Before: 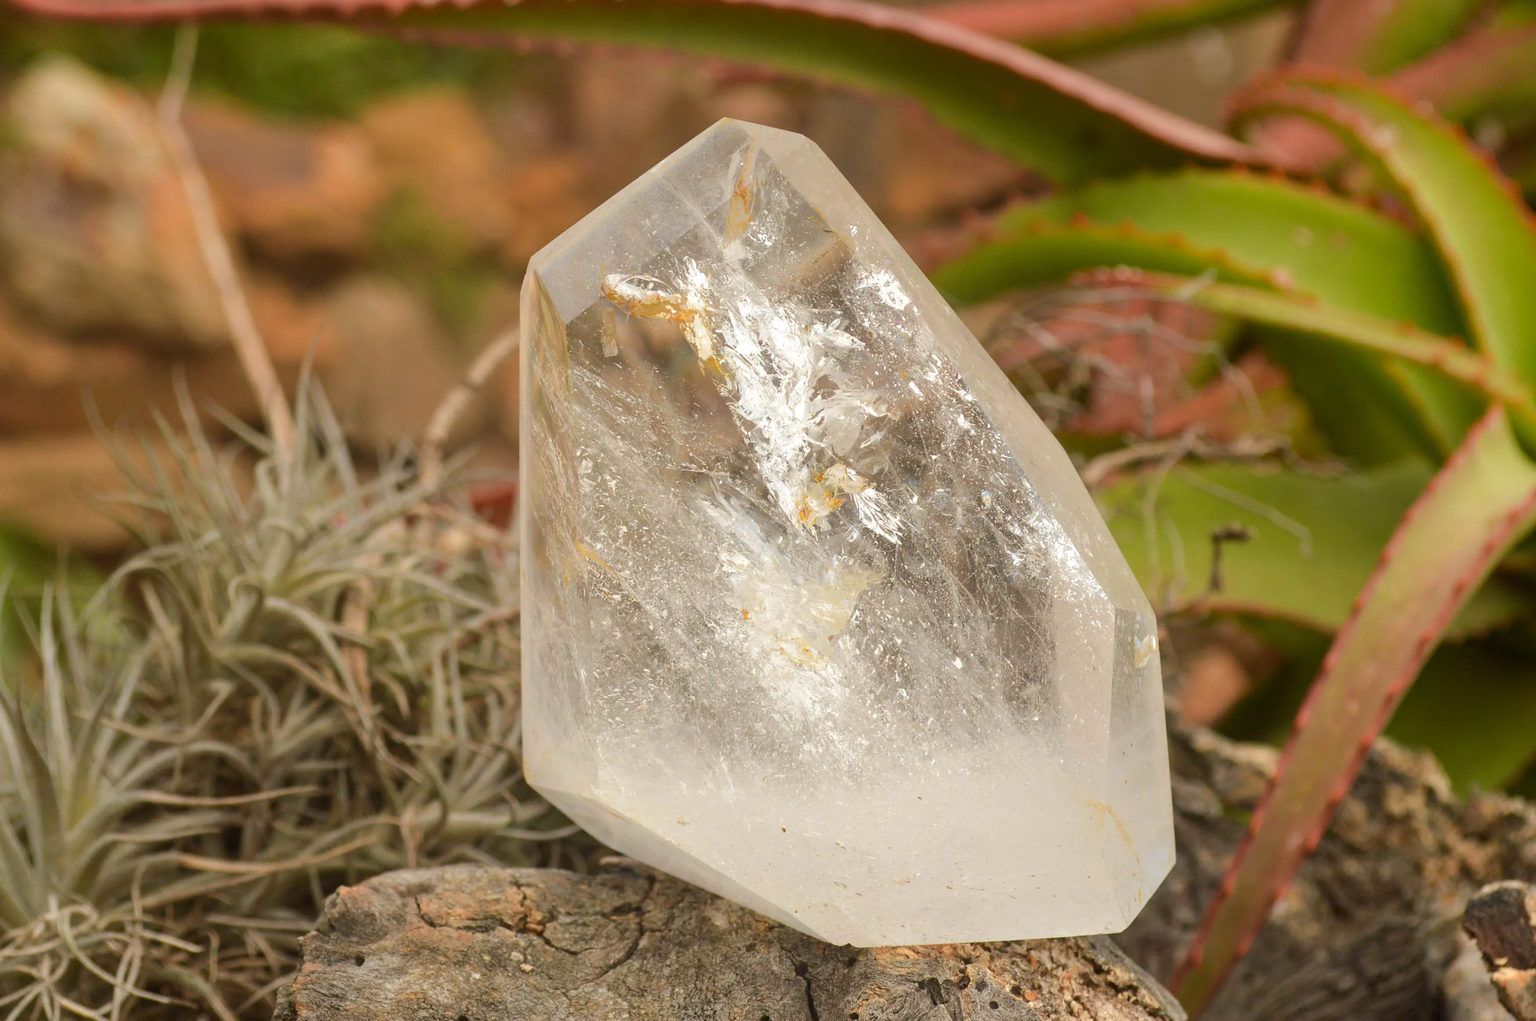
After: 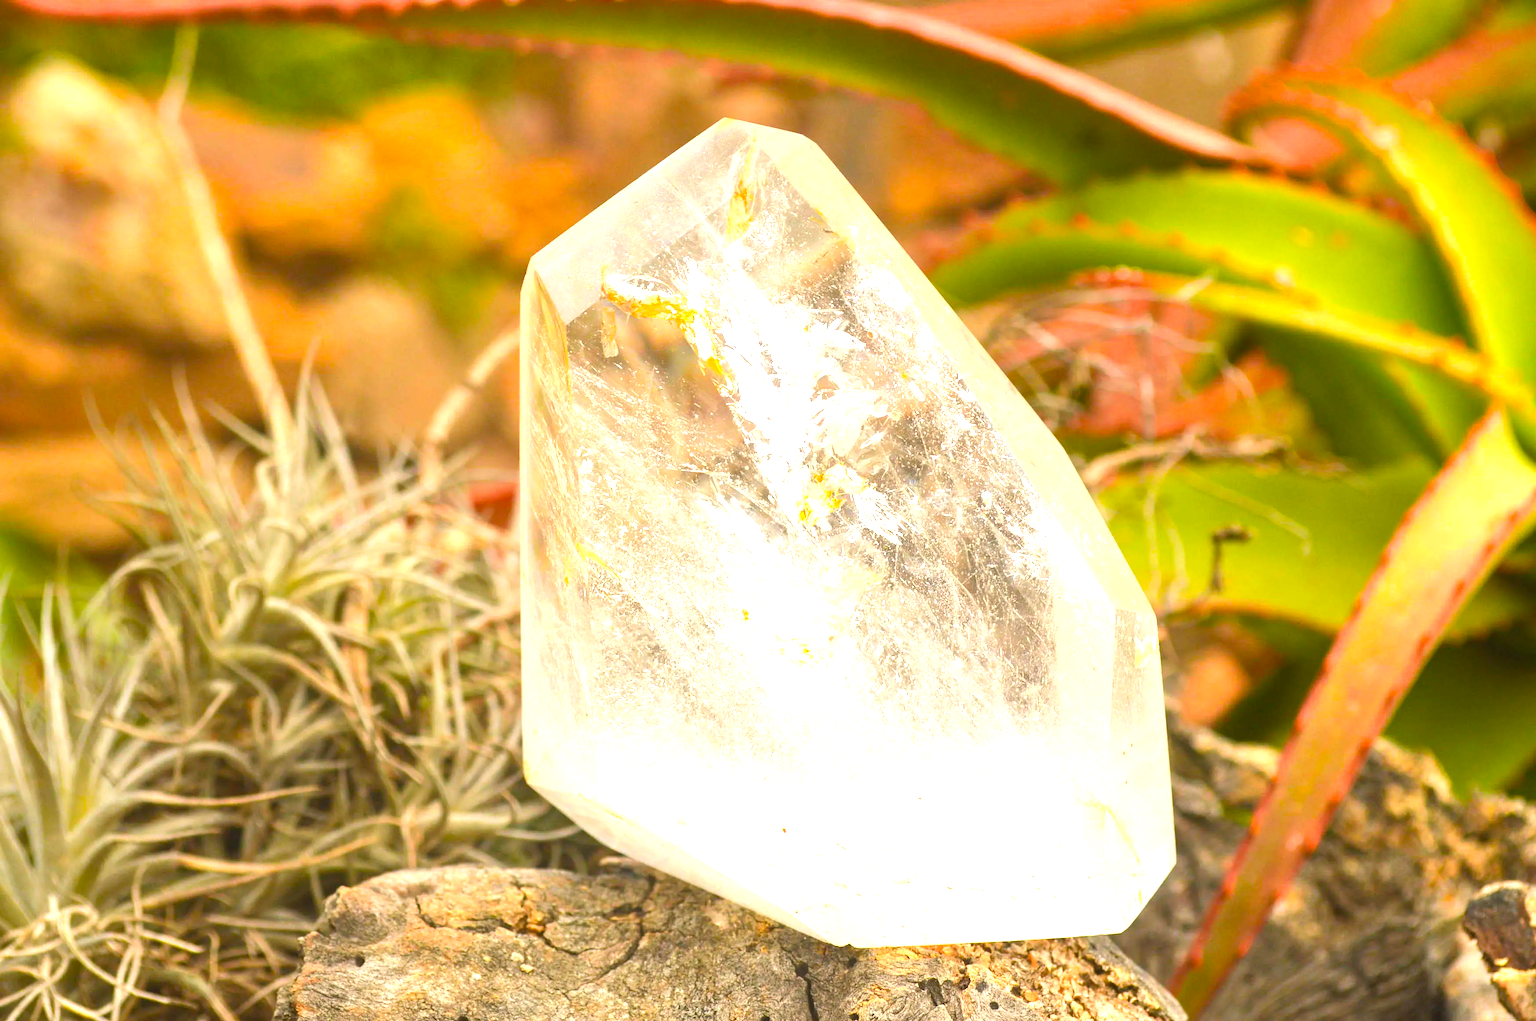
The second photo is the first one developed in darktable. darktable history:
exposure: black level correction -0.002, exposure 1.353 EV, compensate exposure bias true, compensate highlight preservation false
color balance rgb: shadows lift › chroma 2.046%, shadows lift › hue 136.44°, perceptual saturation grading › global saturation 25.423%
color zones: curves: ch1 [(0, 0.525) (0.143, 0.556) (0.286, 0.52) (0.429, 0.5) (0.571, 0.5) (0.714, 0.5) (0.857, 0.503) (1, 0.525)]
